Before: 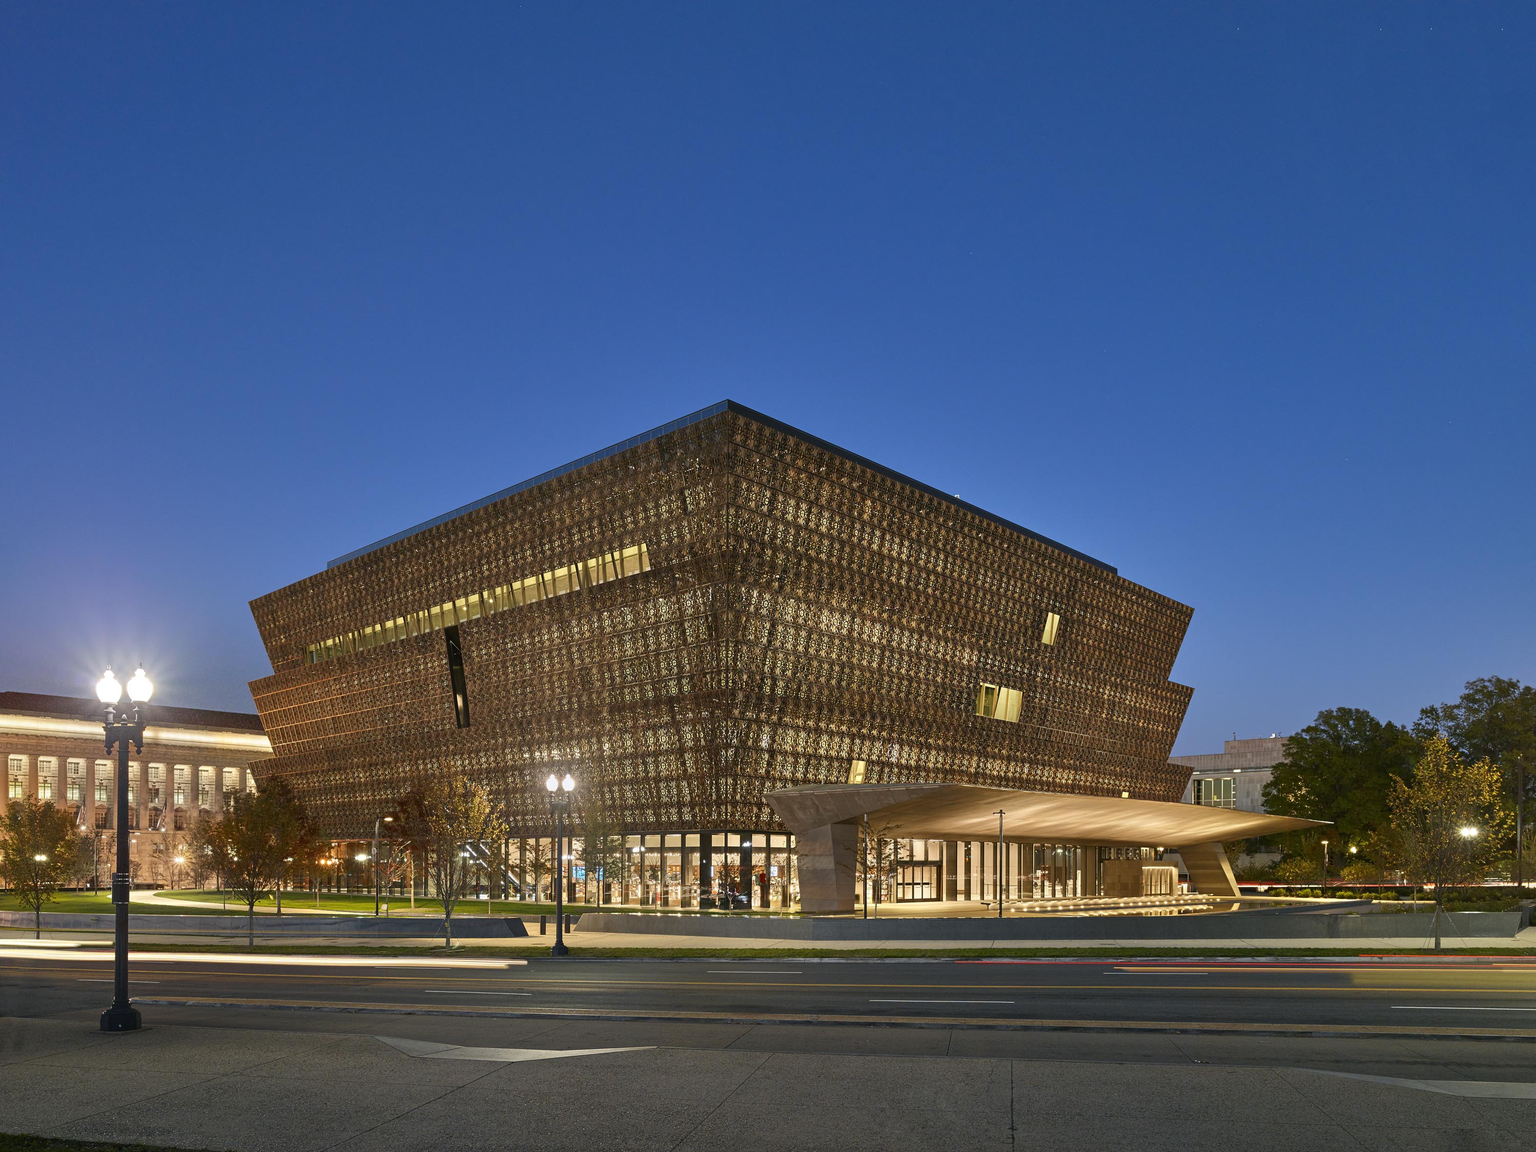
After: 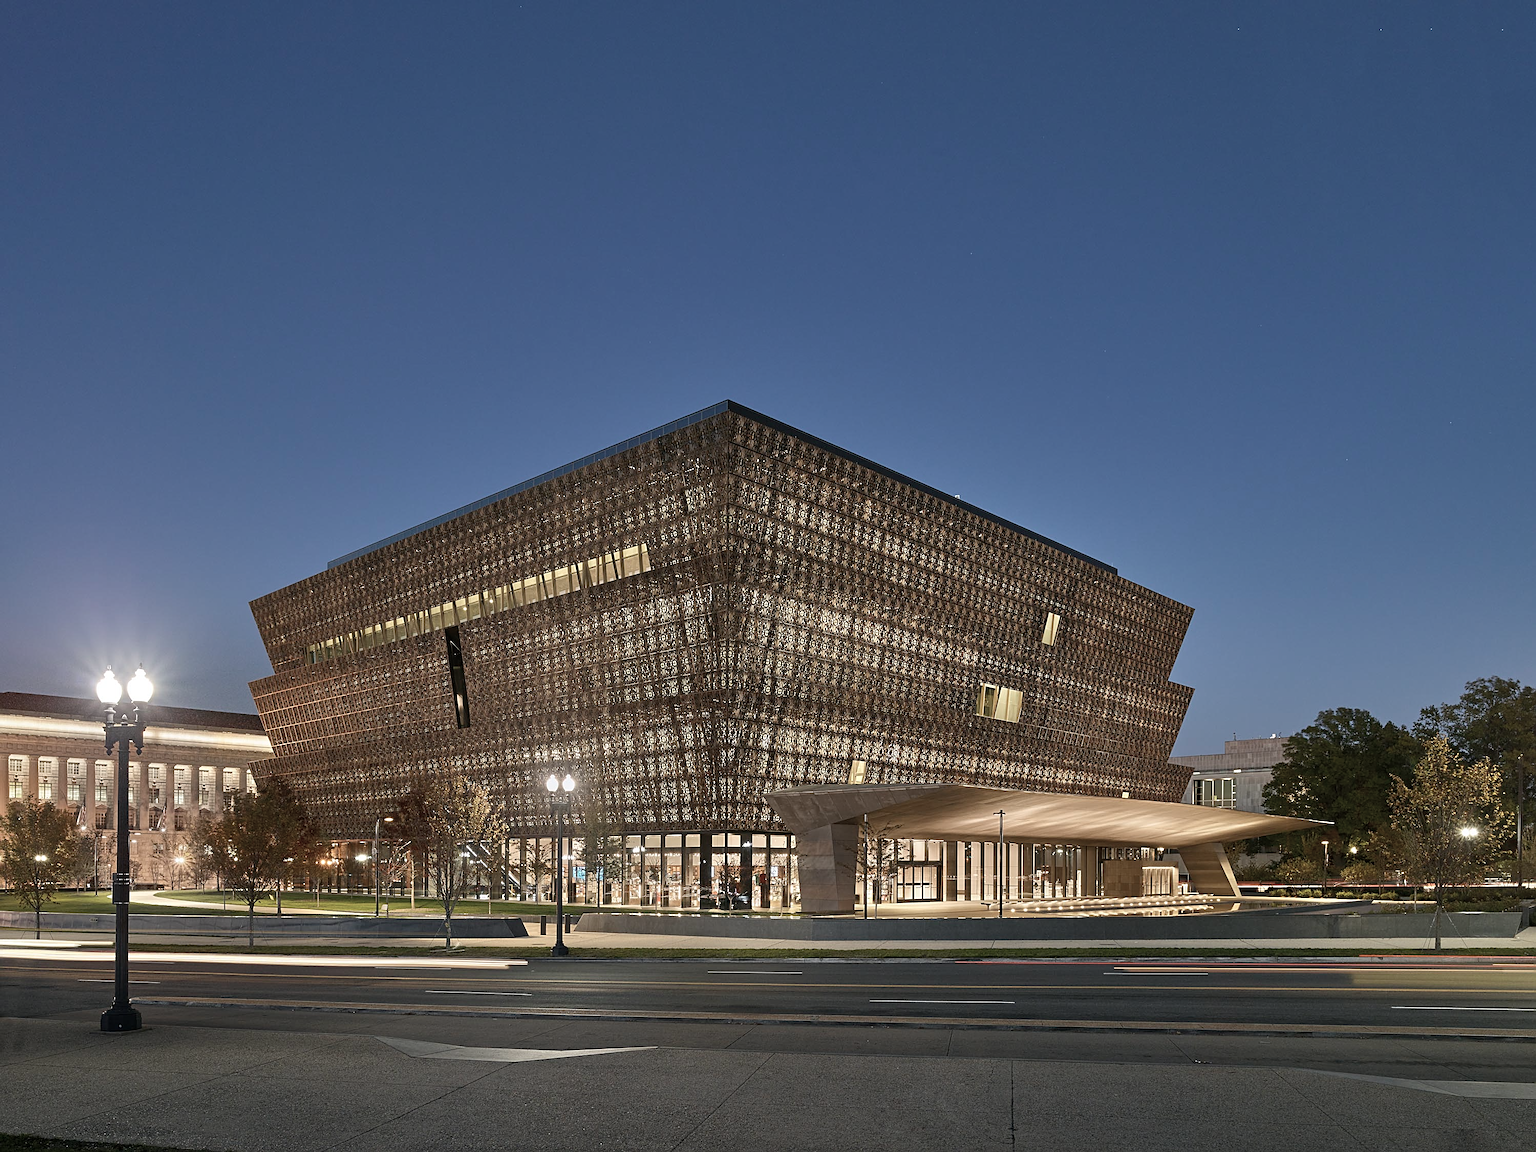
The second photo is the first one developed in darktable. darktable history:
color correction: saturation 0.57
sharpen: on, module defaults
